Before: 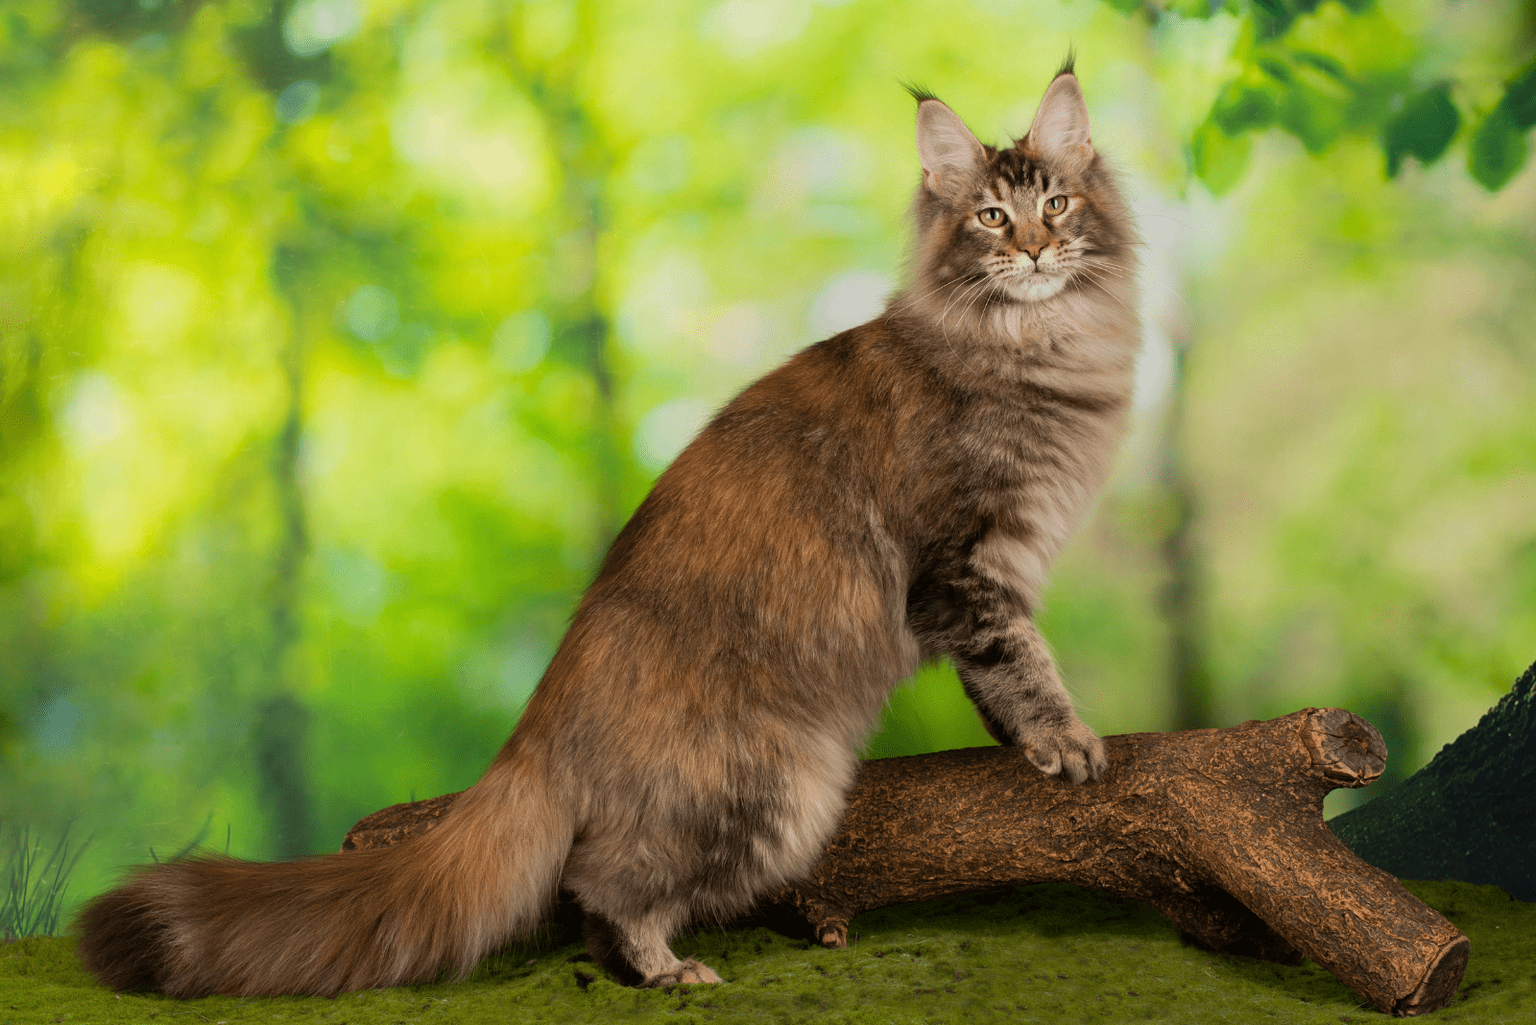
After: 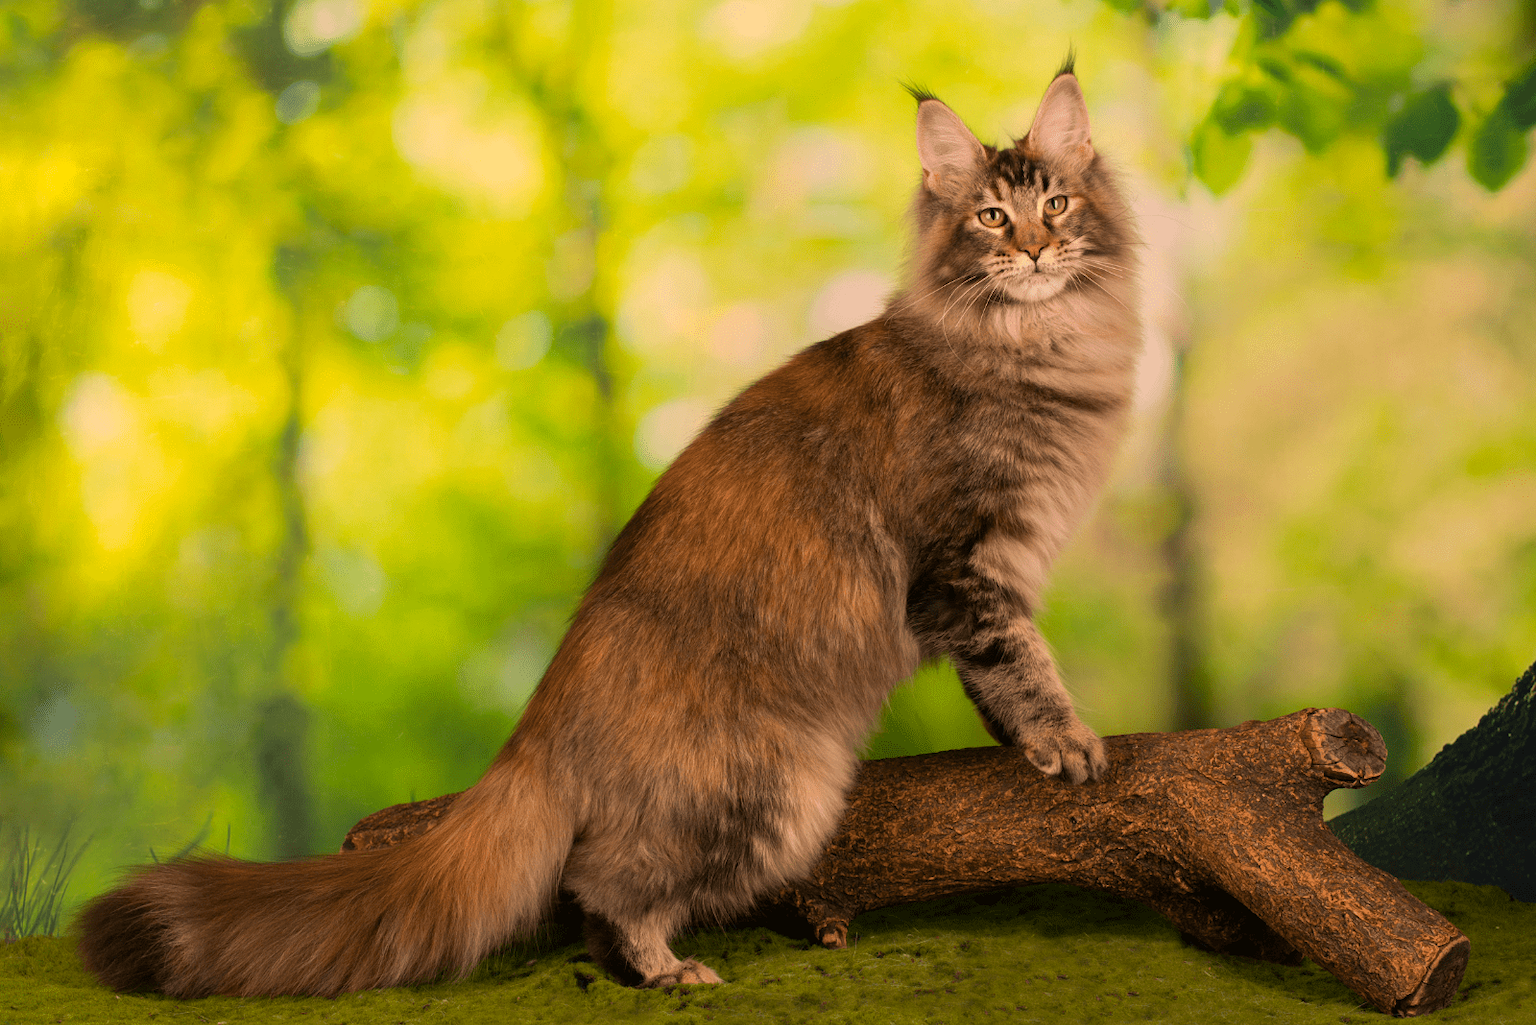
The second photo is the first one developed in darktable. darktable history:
color correction: highlights a* 17.67, highlights b* 19.07
